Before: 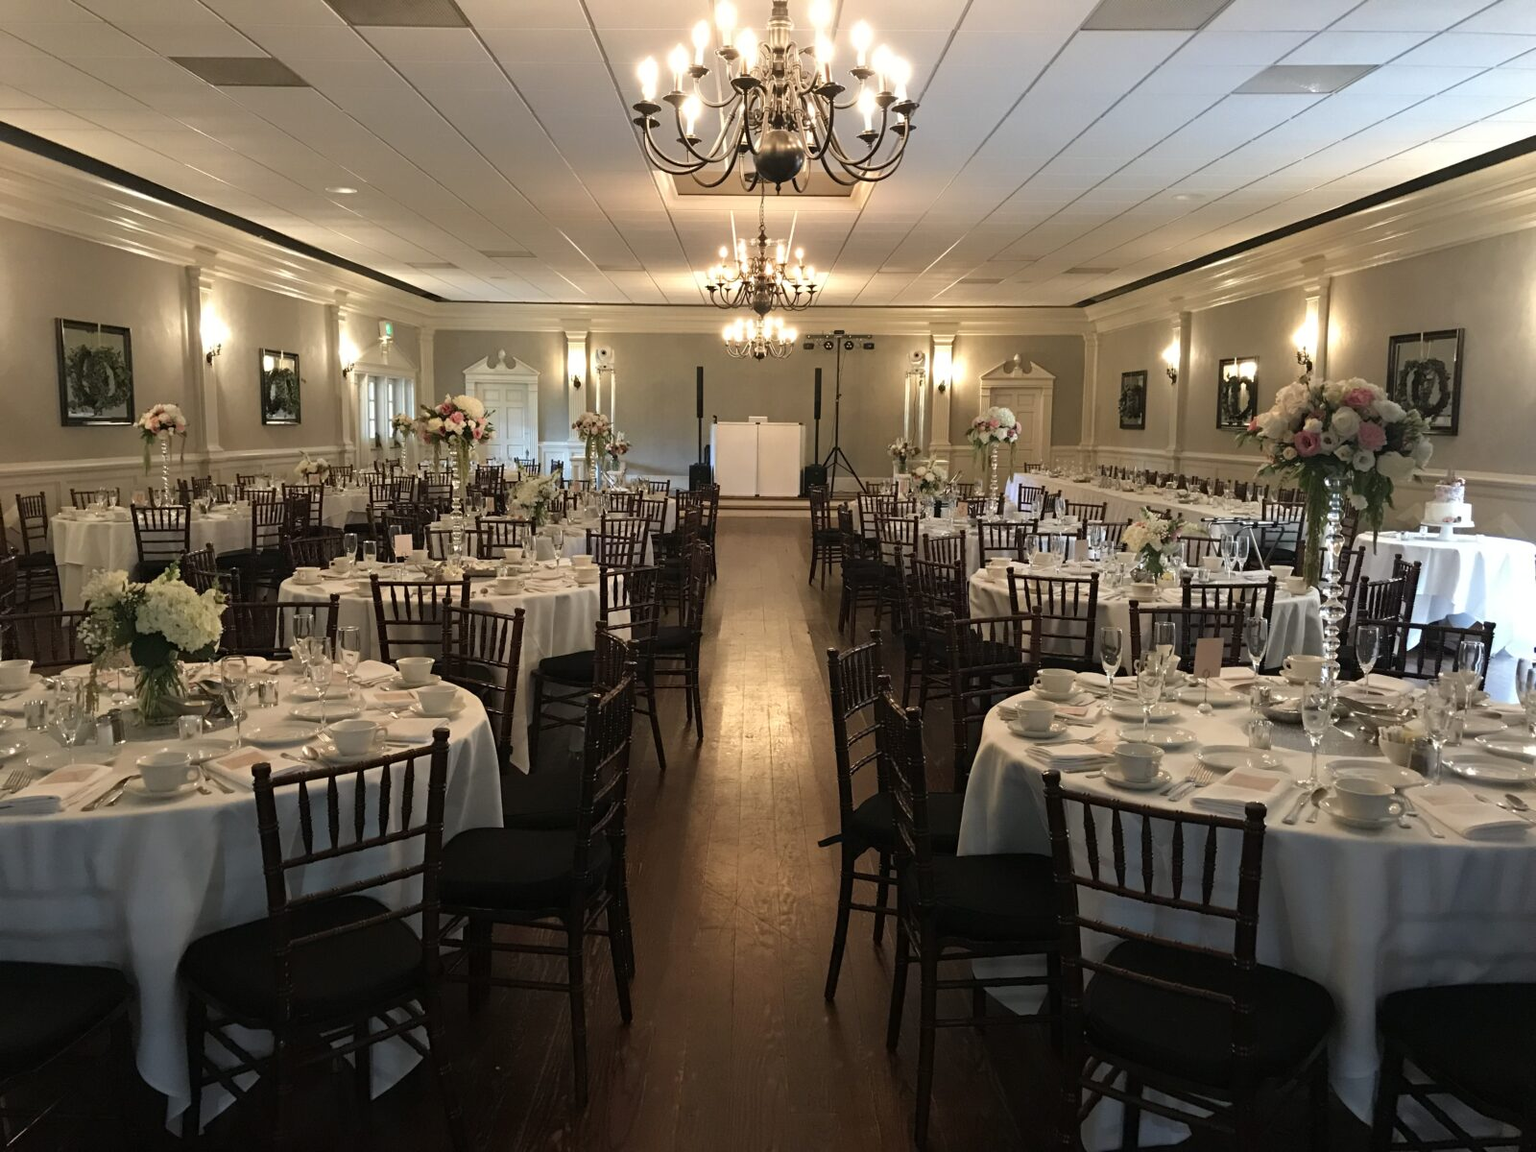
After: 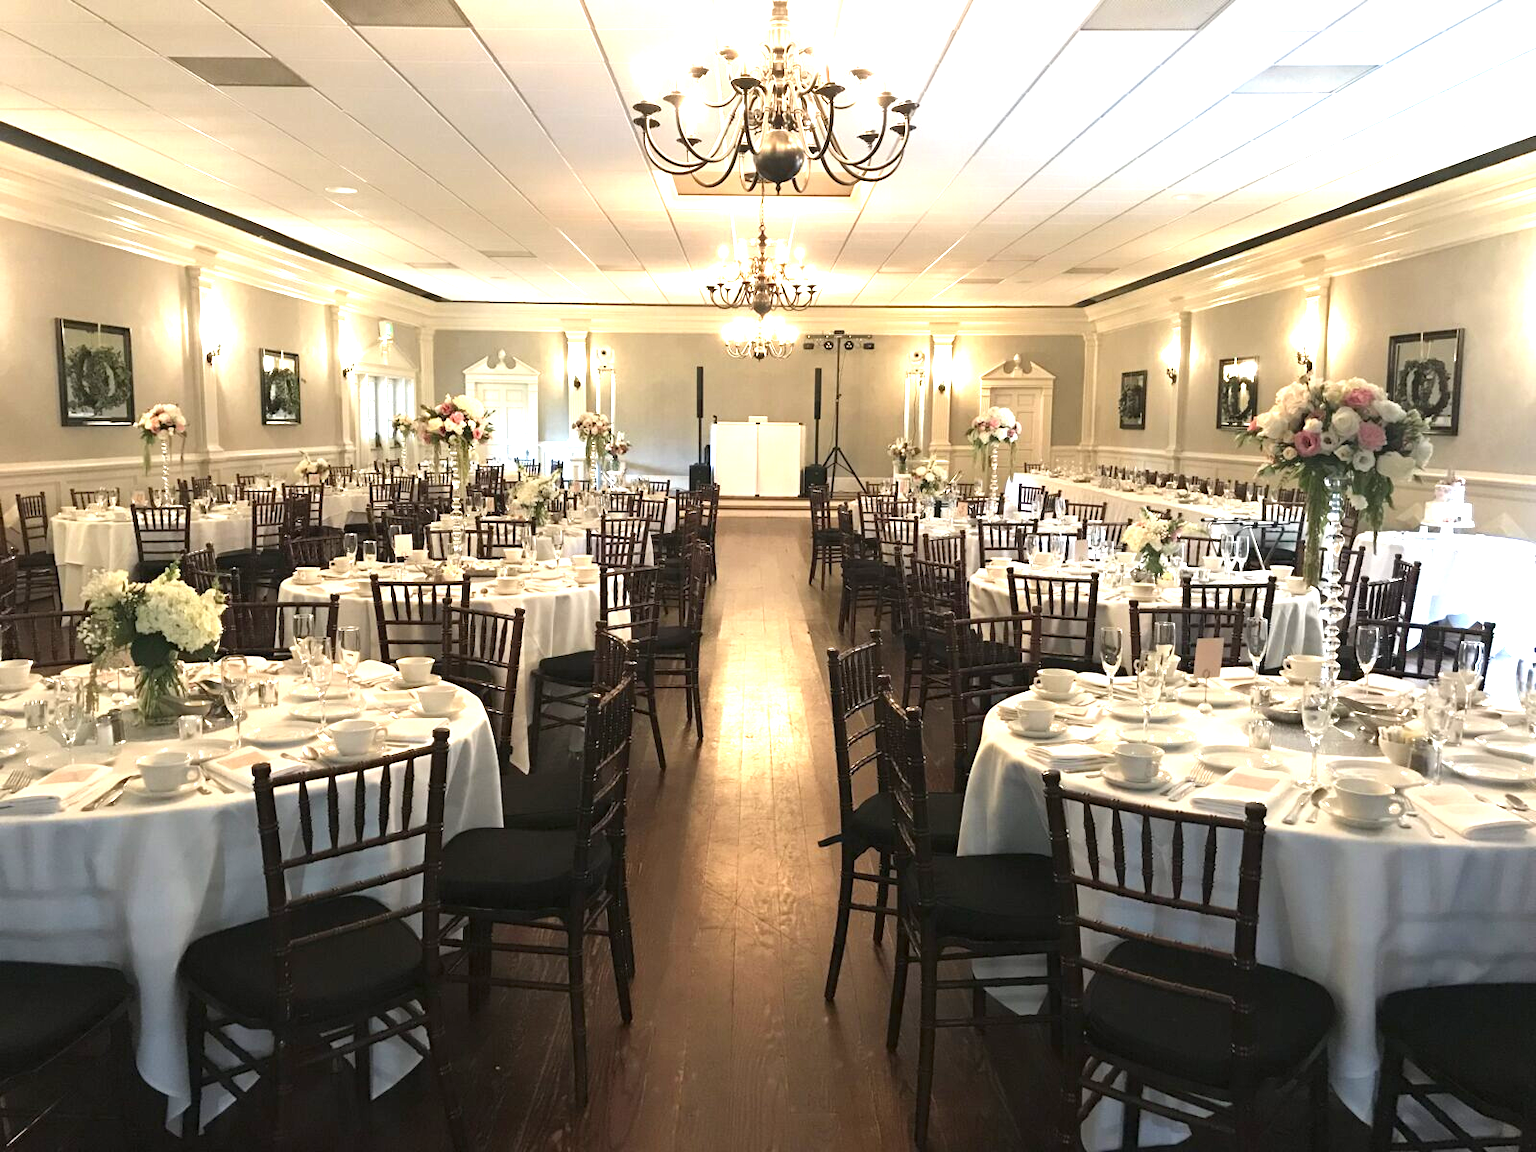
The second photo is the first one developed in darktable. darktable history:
exposure: black level correction 0, exposure 1.466 EV, compensate exposure bias true, compensate highlight preservation false
